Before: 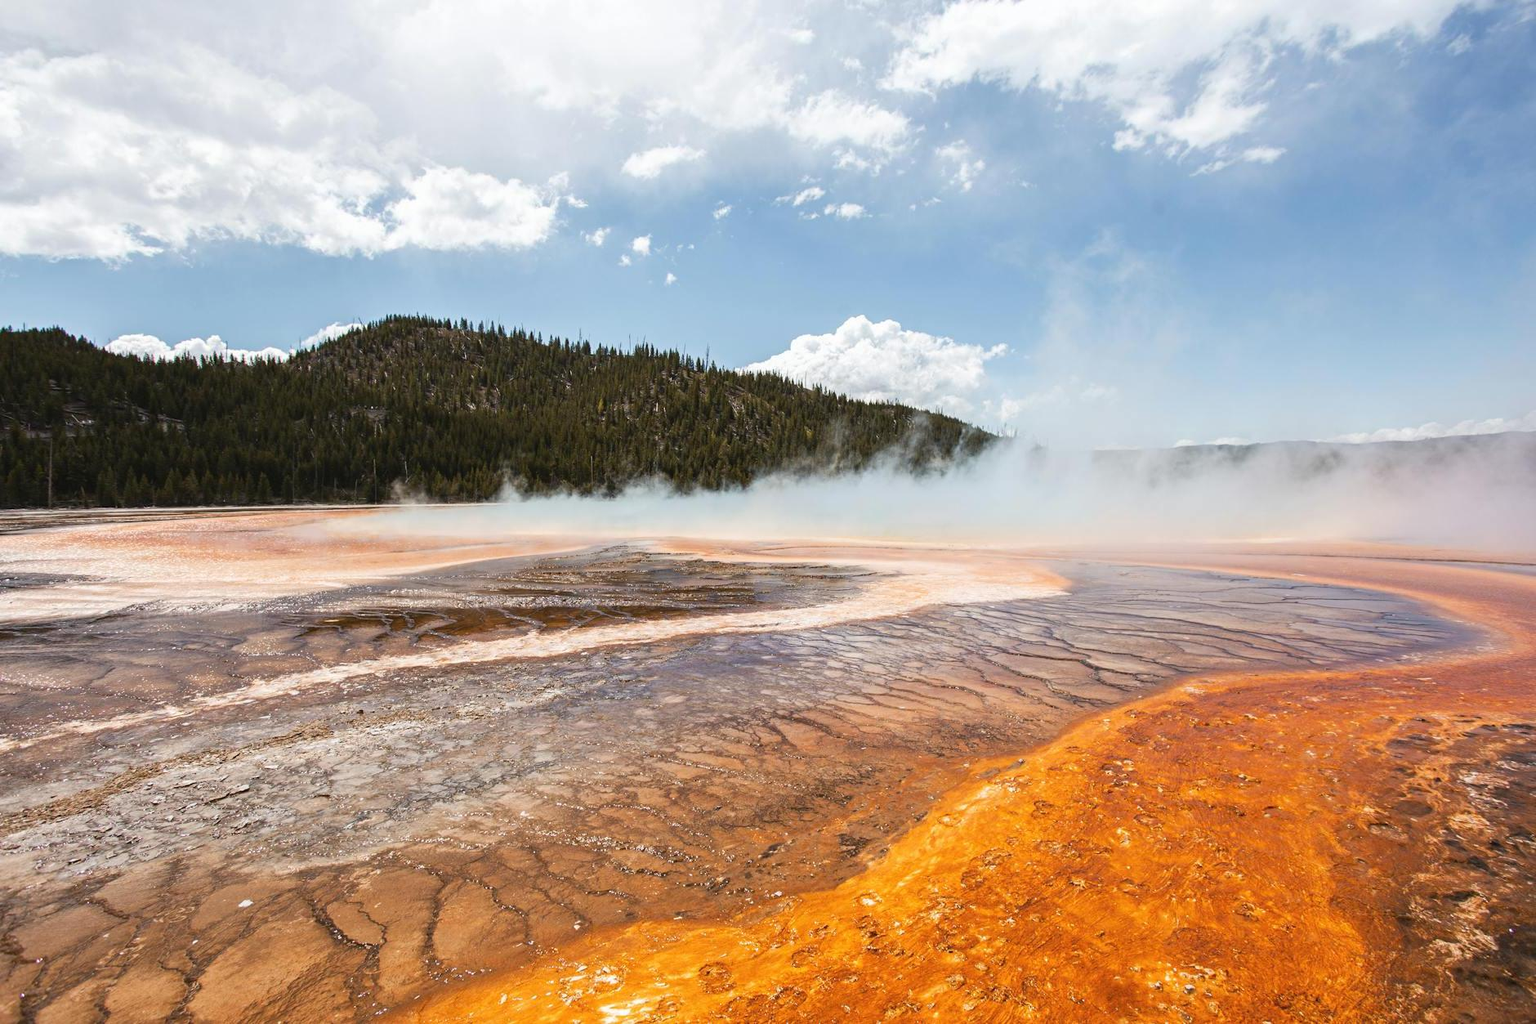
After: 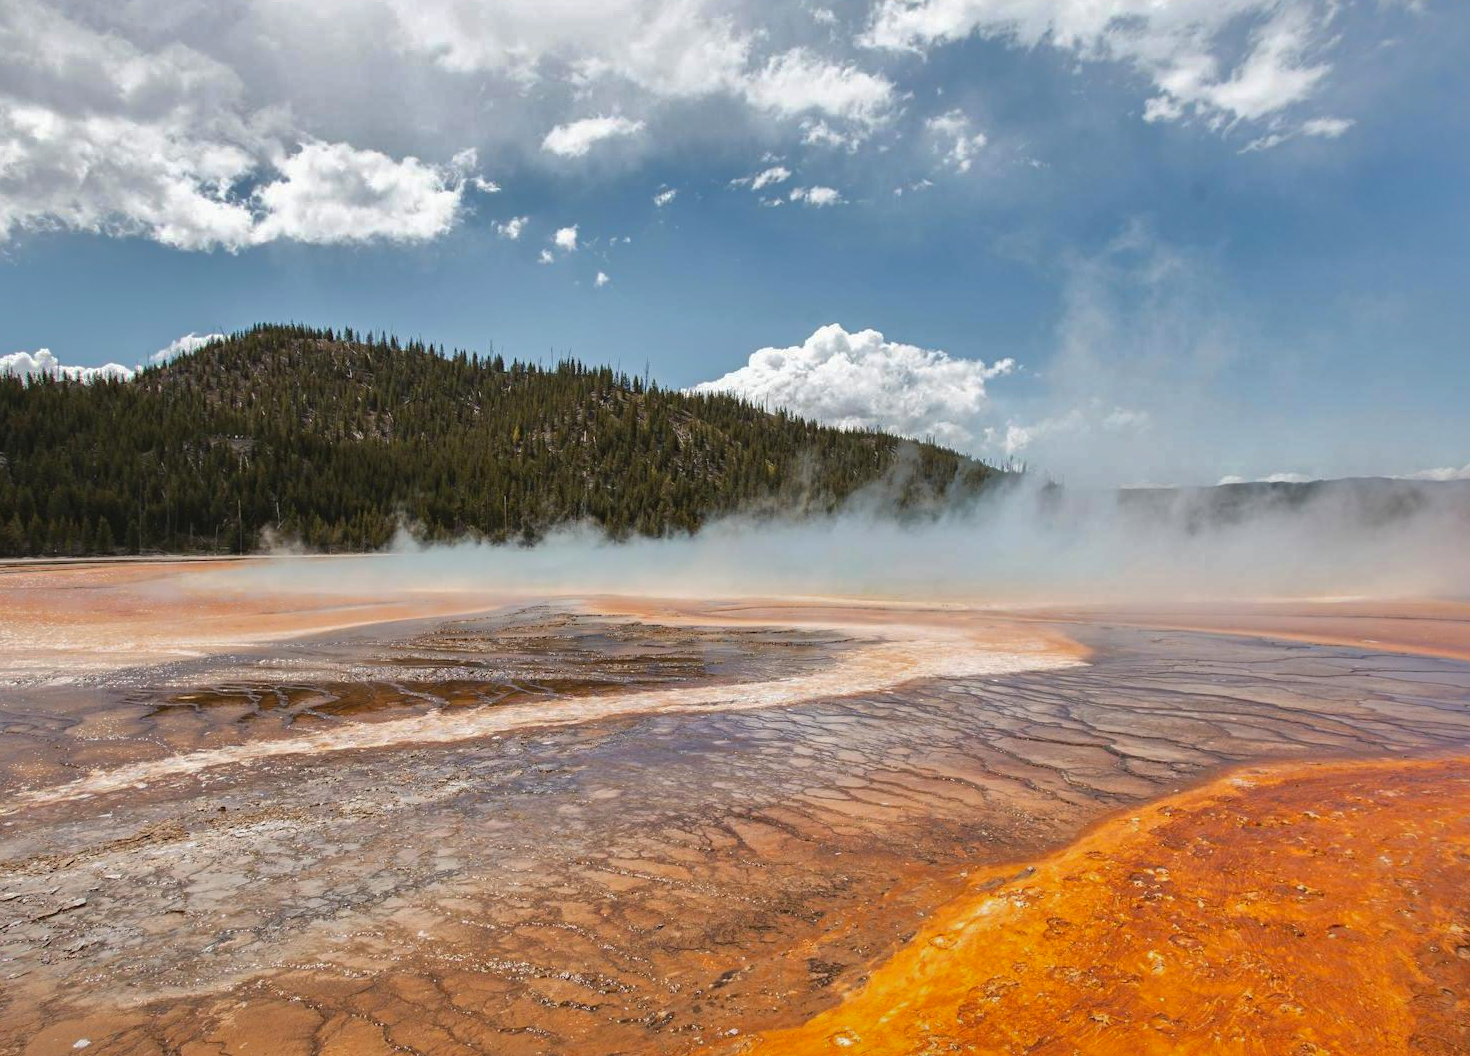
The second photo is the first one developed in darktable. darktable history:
crop: left 11.656%, top 4.981%, right 9.59%, bottom 10.636%
shadows and highlights: shadows 25.77, highlights -70.17
